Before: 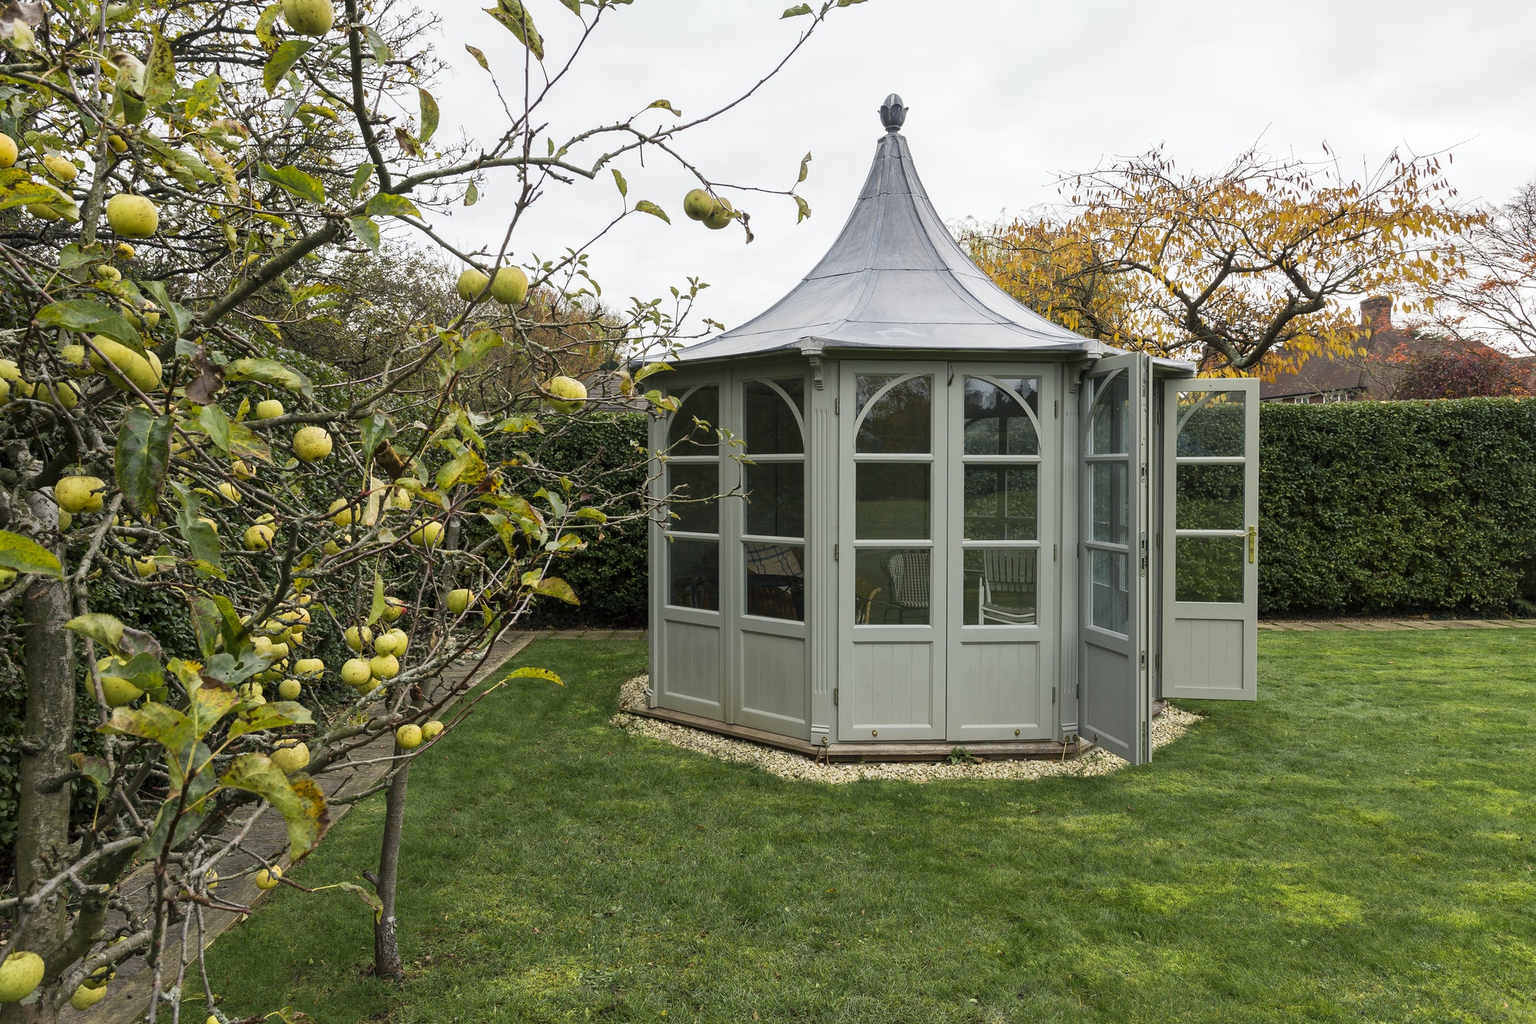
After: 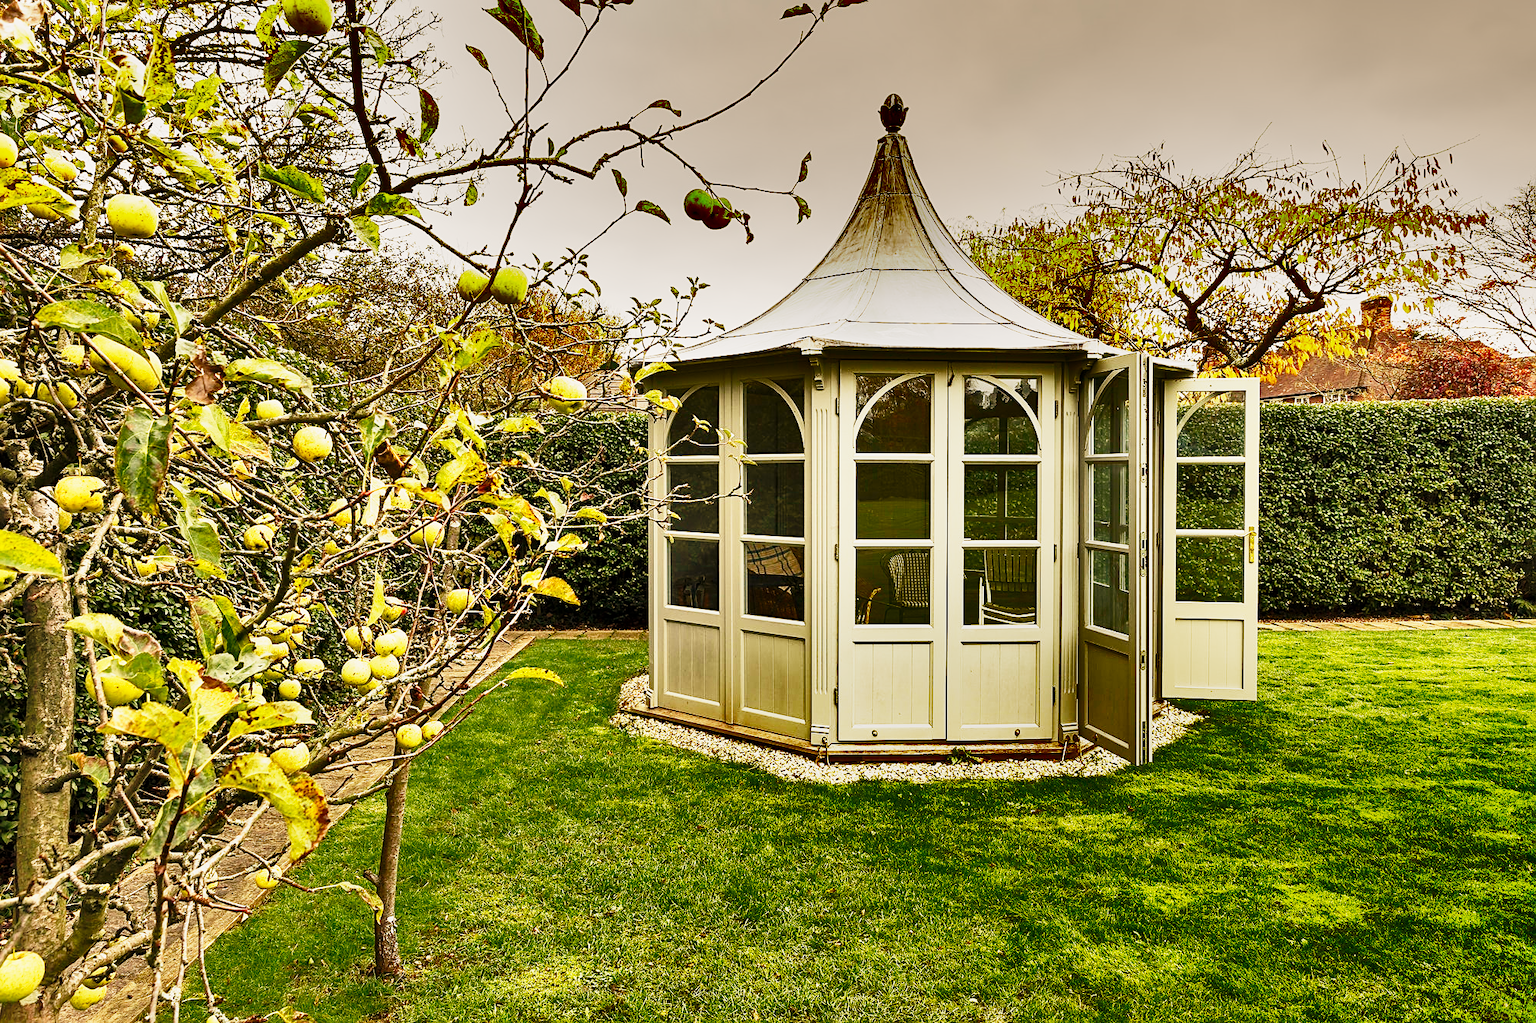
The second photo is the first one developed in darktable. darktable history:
exposure: exposure 0.785 EV, compensate highlight preservation false
white balance: red 1.123, blue 0.83
base curve: curves: ch0 [(0, 0) (0.026, 0.03) (0.109, 0.232) (0.351, 0.748) (0.669, 0.968) (1, 1)], preserve colors none
shadows and highlights: radius 123.98, shadows 100, white point adjustment -3, highlights -100, highlights color adjustment 89.84%, soften with gaussian
sharpen: on, module defaults
